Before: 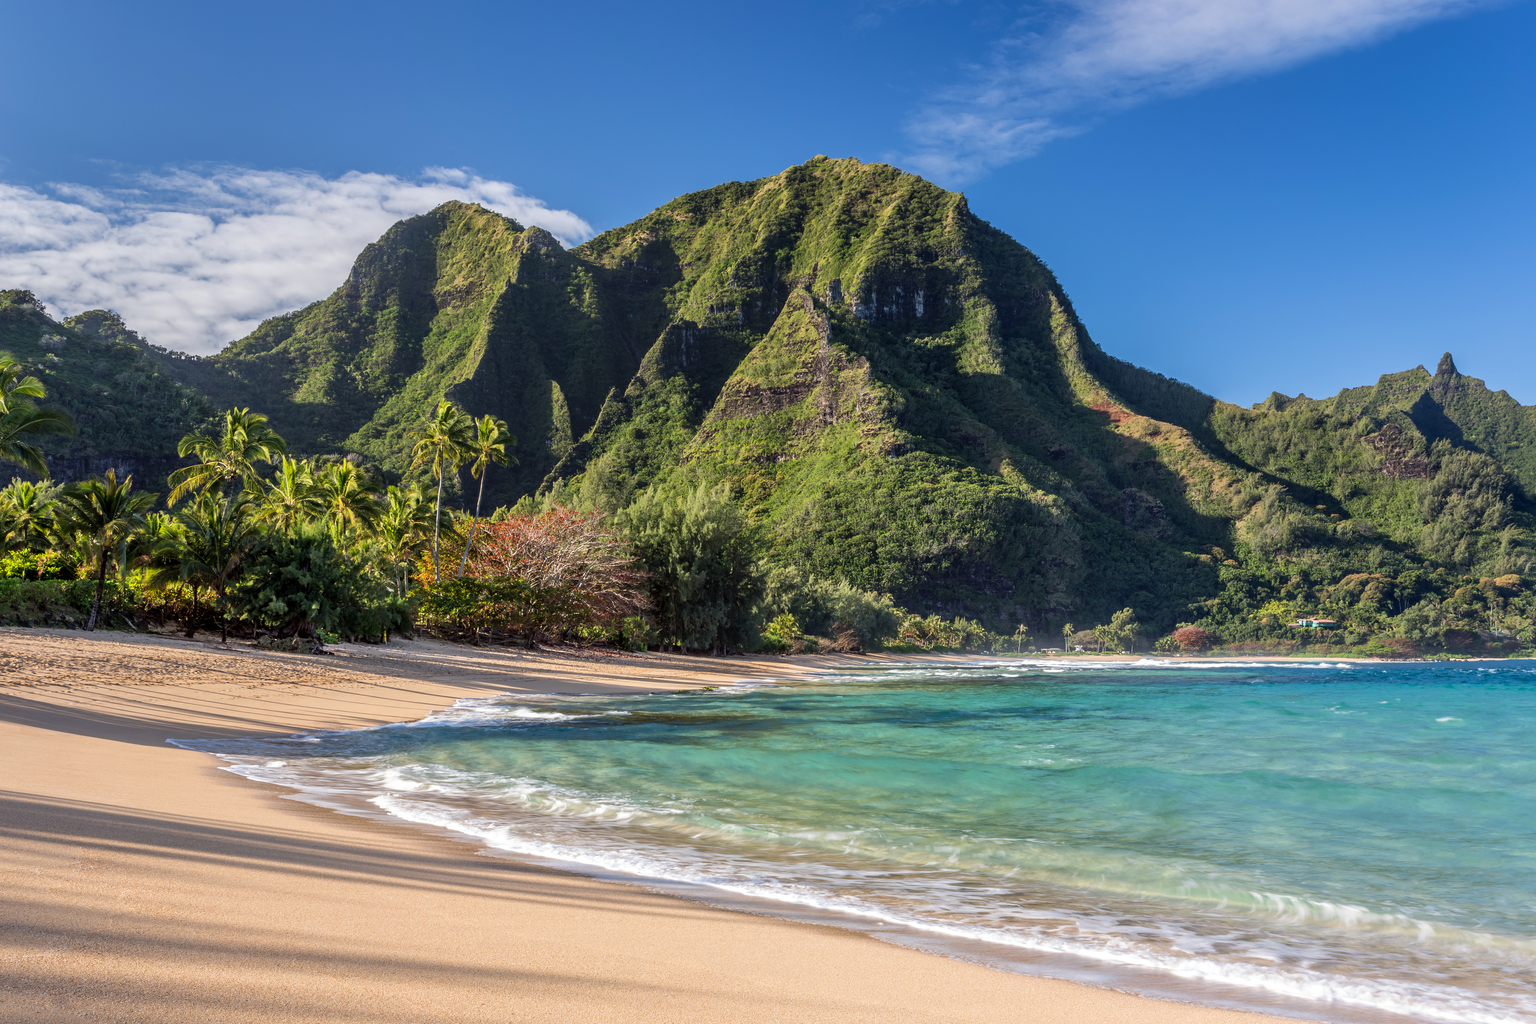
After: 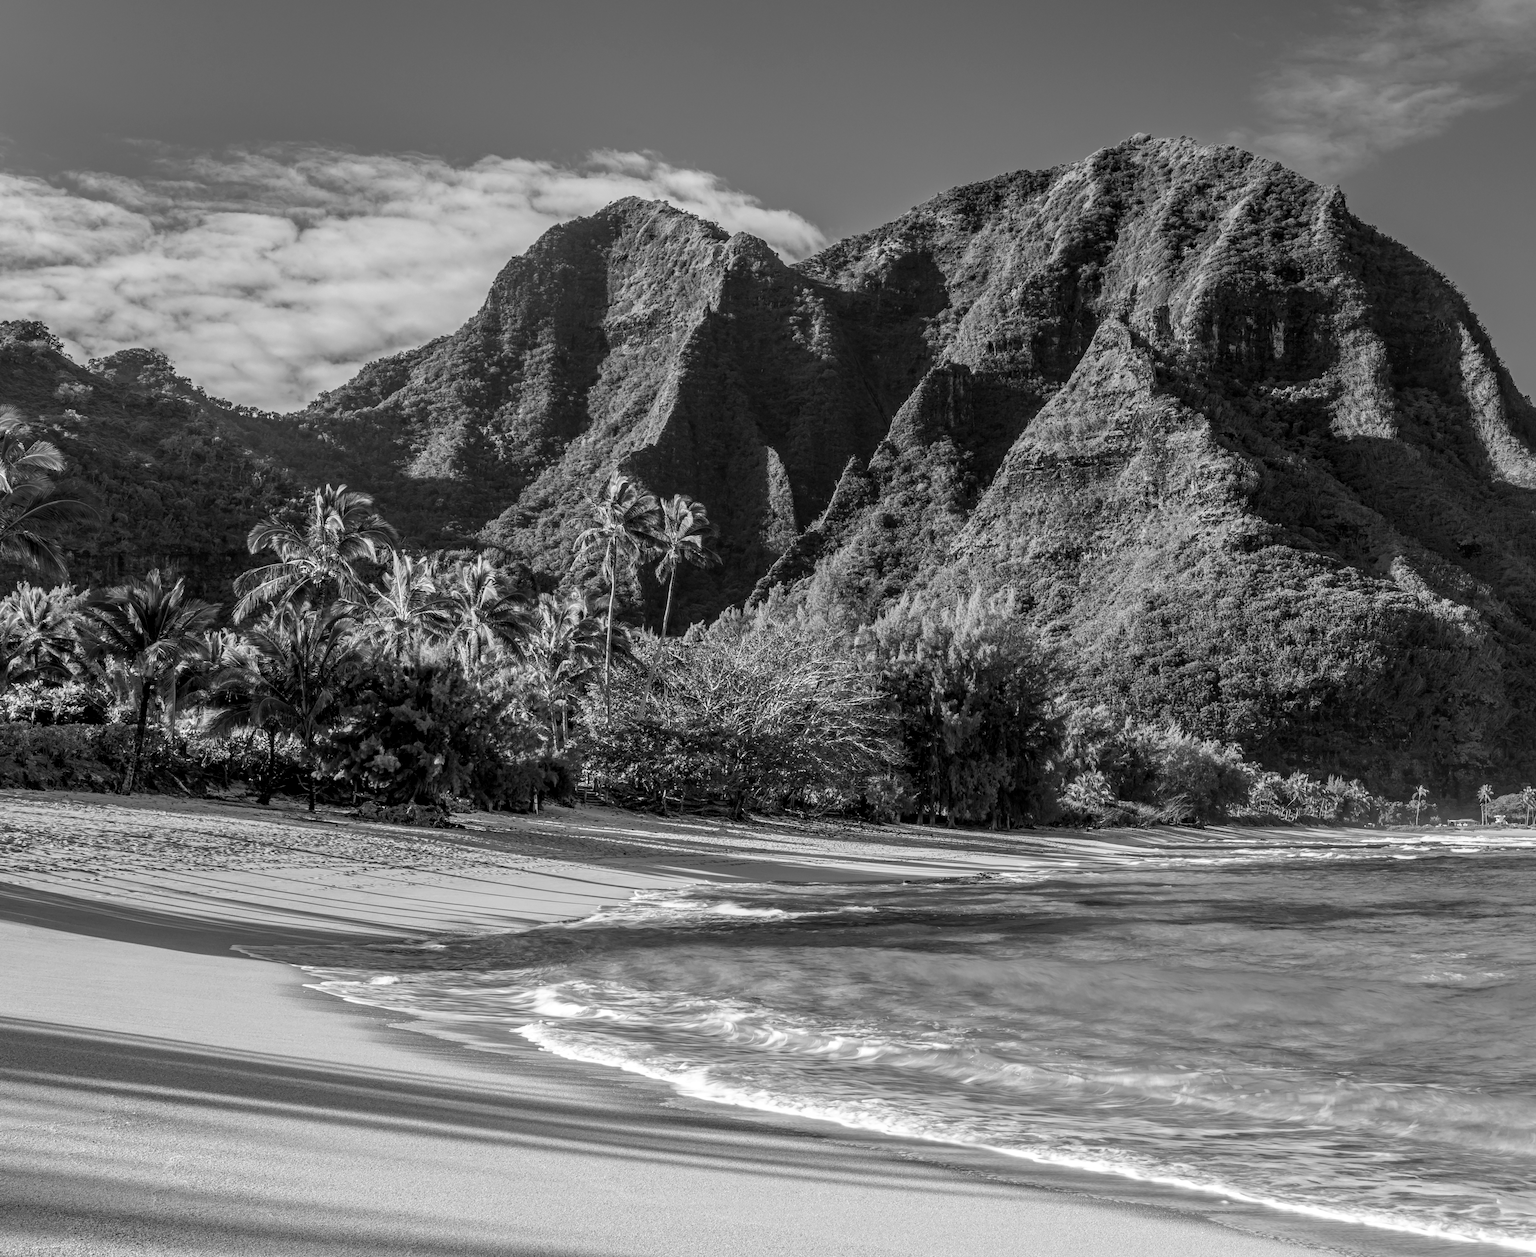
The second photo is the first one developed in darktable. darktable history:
crop: top 5.803%, right 27.864%, bottom 5.804%
haze removal: compatibility mode true, adaptive false
monochrome: a 30.25, b 92.03
local contrast: on, module defaults
